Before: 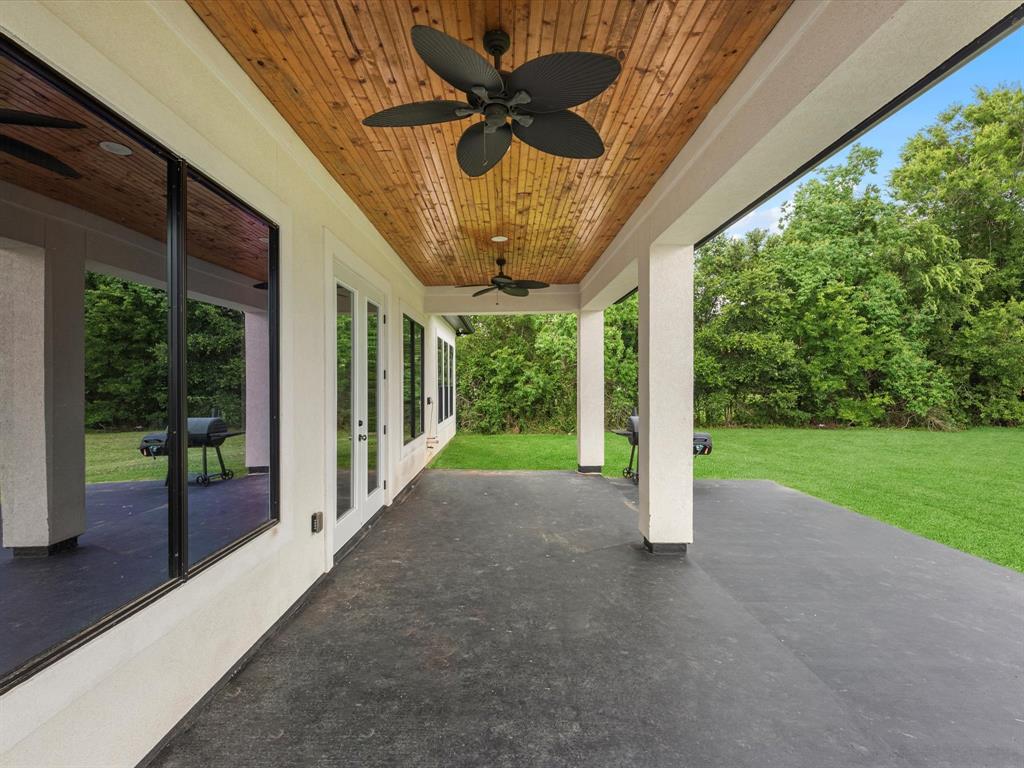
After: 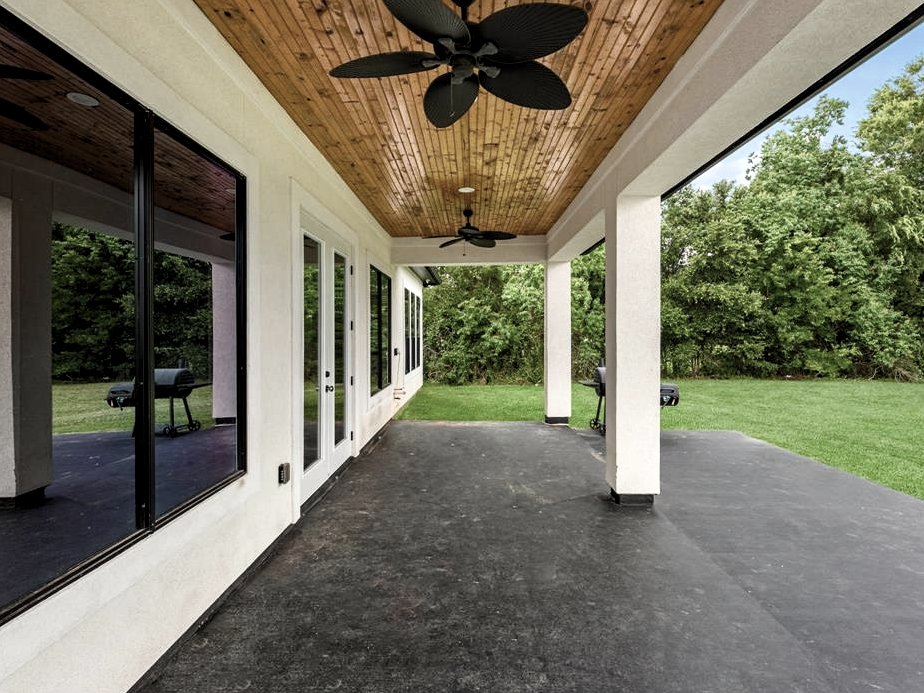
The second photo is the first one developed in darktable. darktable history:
haze removal: adaptive false
contrast brightness saturation: contrast 0.1, saturation -0.36
filmic rgb: white relative exposure 2.45 EV, hardness 6.33
color balance rgb: perceptual saturation grading › global saturation 20%, perceptual saturation grading › highlights -25%, perceptual saturation grading › shadows 25%
crop: left 3.305%, top 6.436%, right 6.389%, bottom 3.258%
levels: levels [0.026, 0.507, 0.987]
